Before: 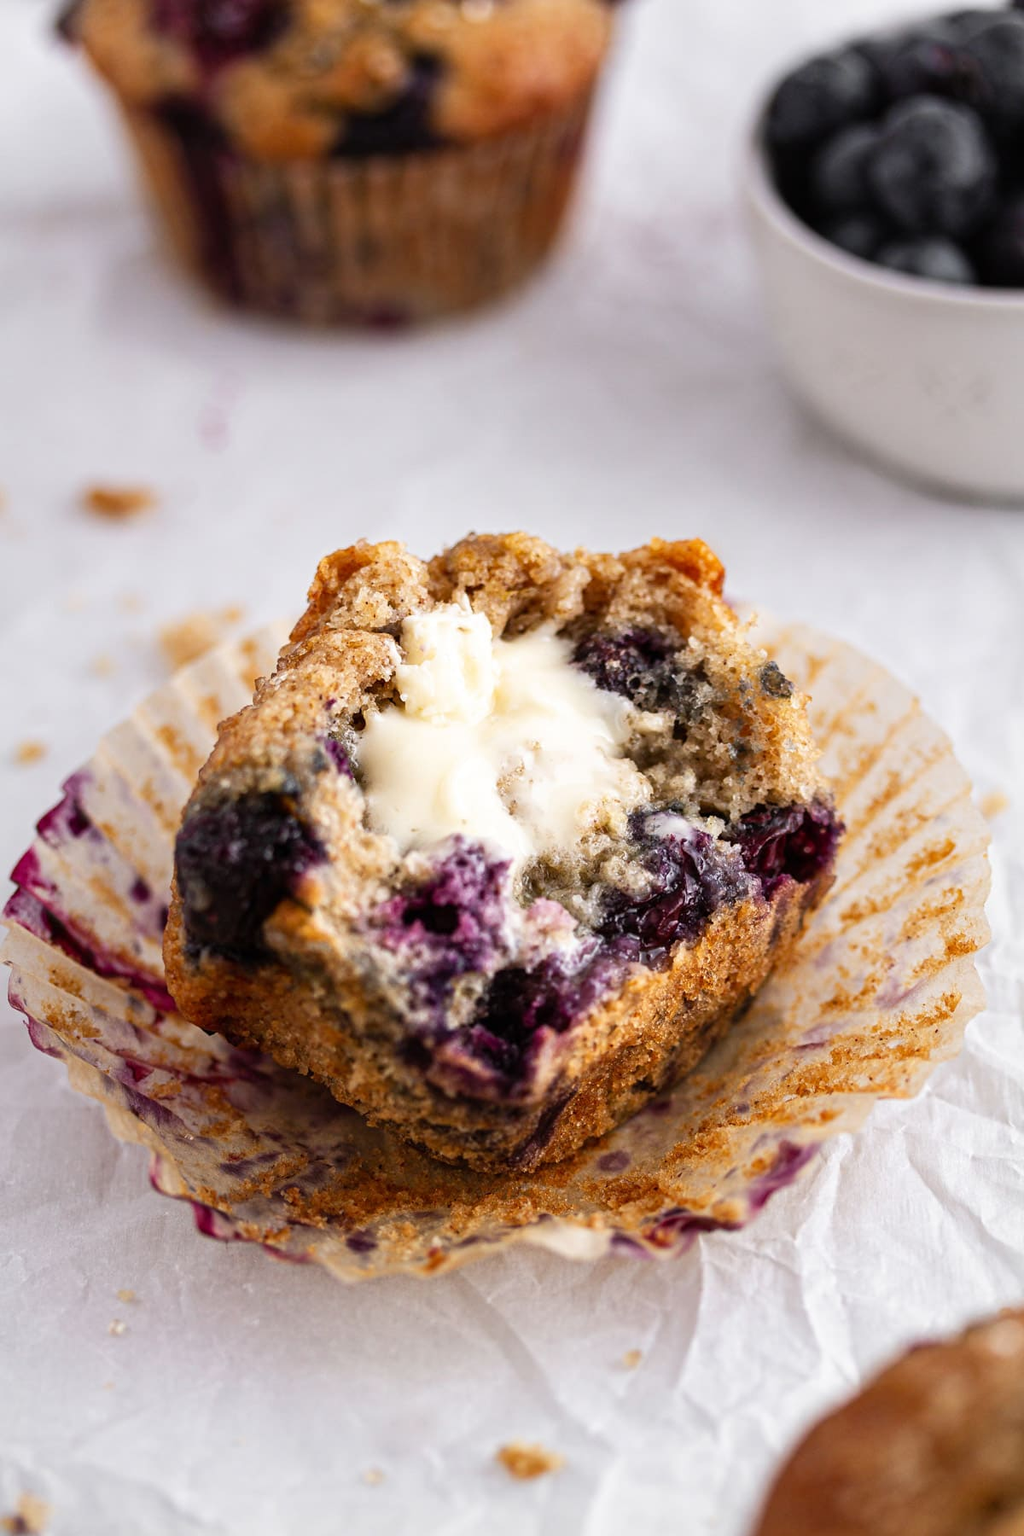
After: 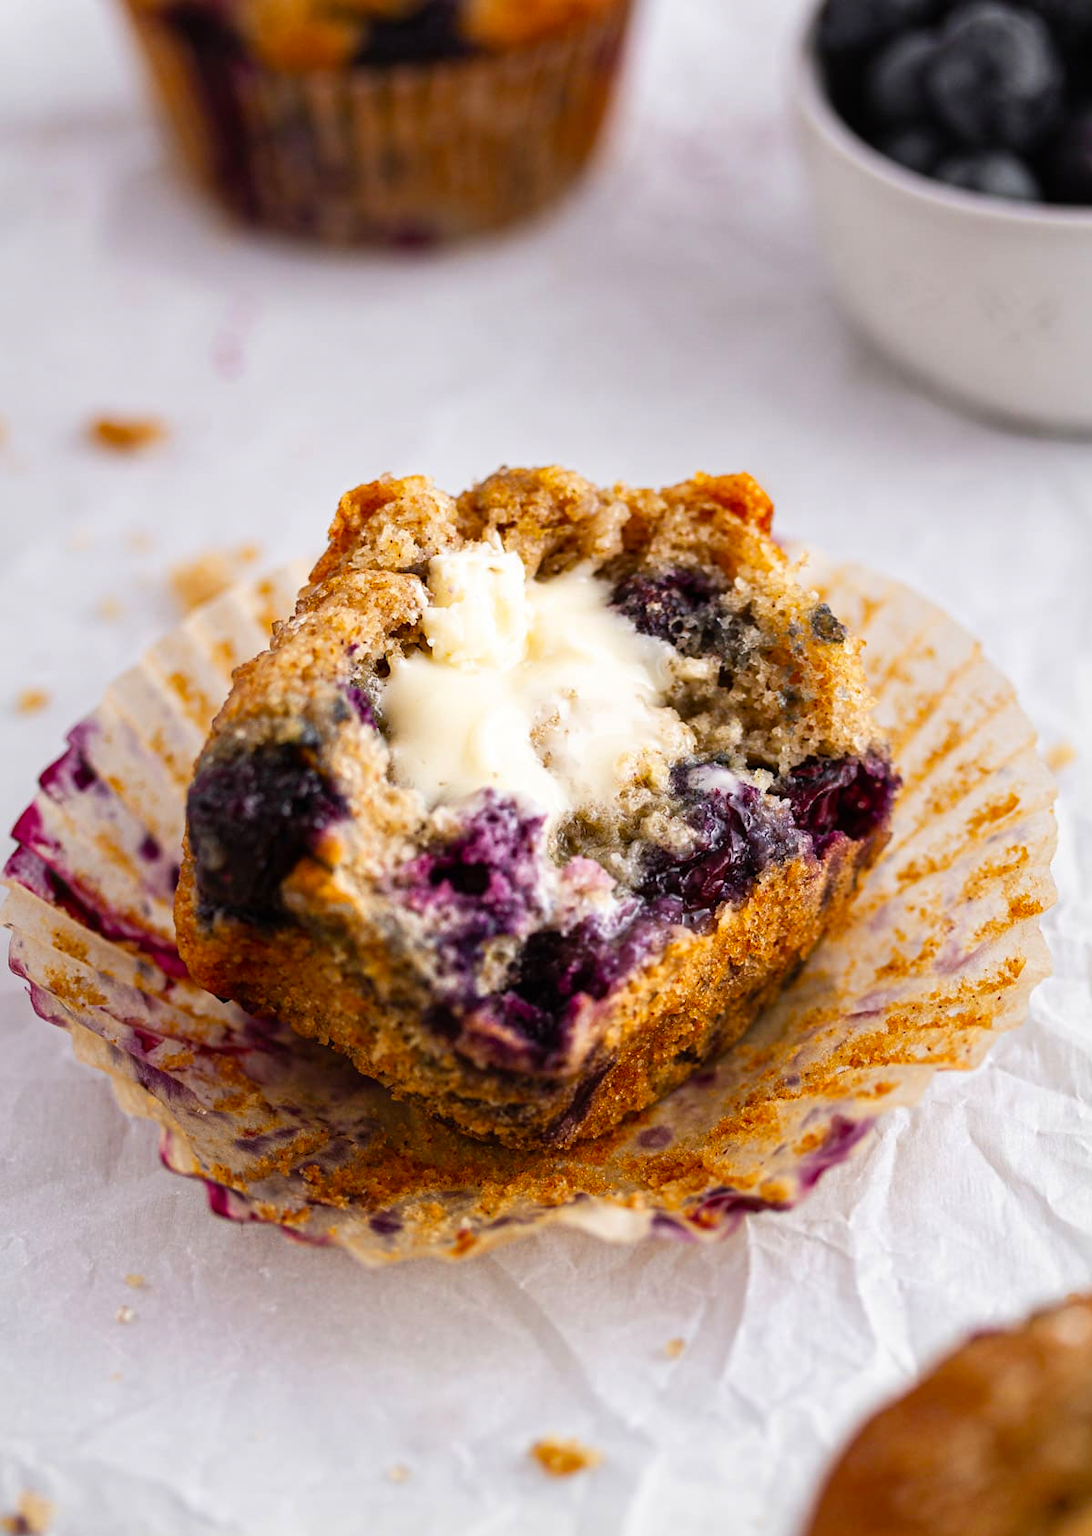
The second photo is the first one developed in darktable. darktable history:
color balance: output saturation 120%
crop and rotate: top 6.25%
